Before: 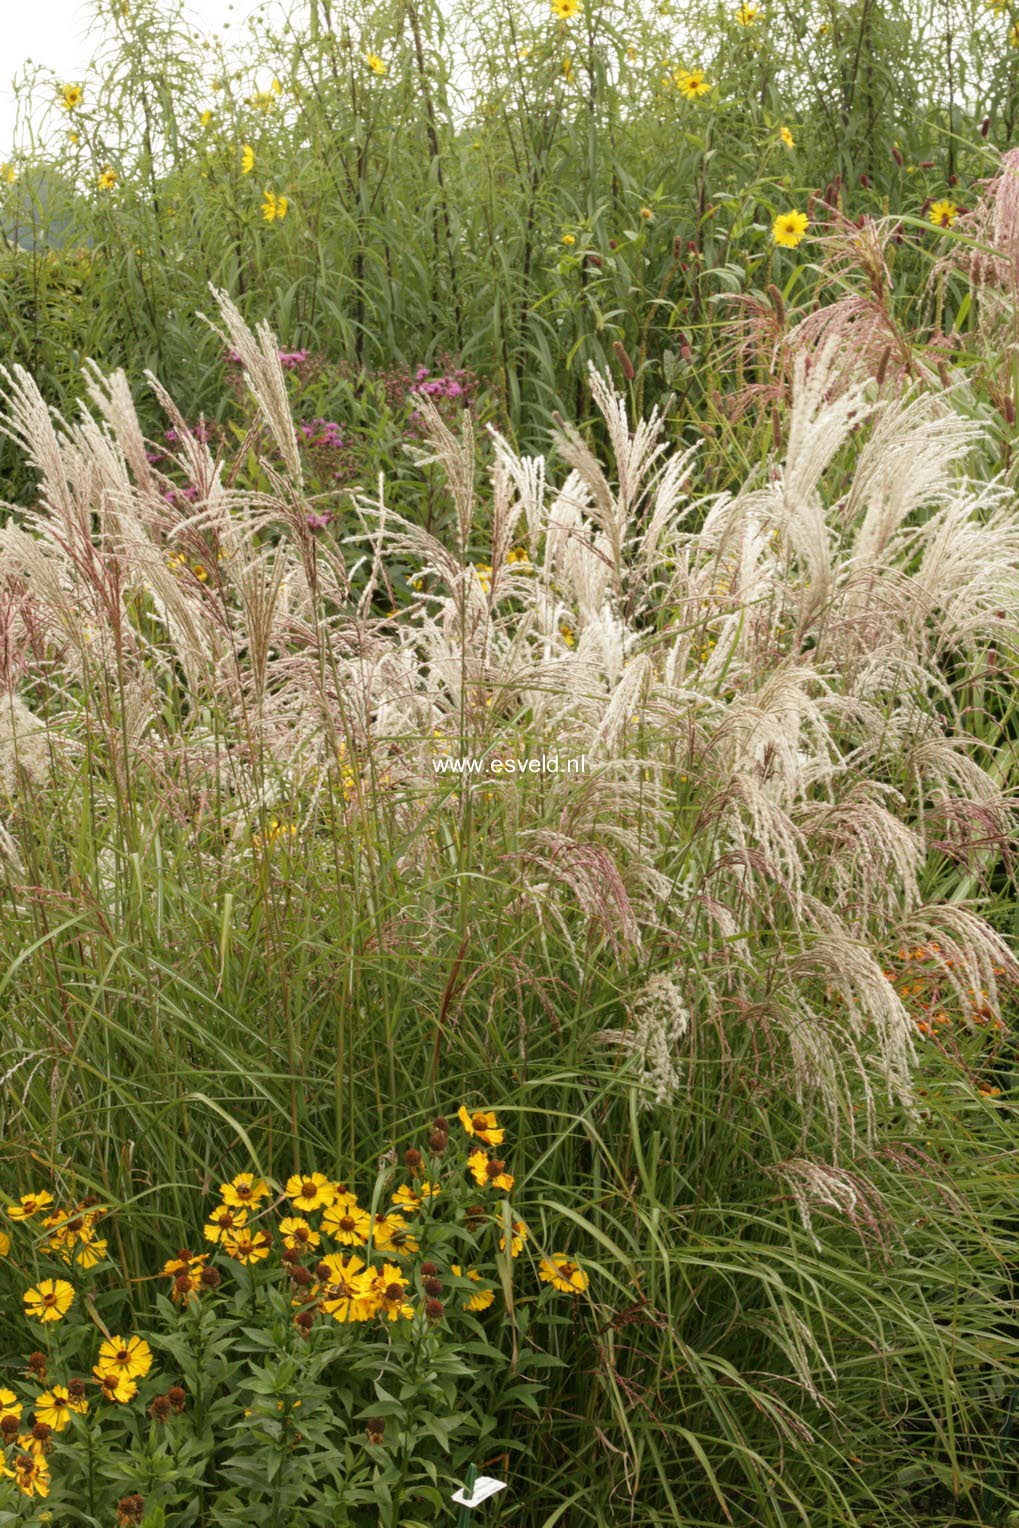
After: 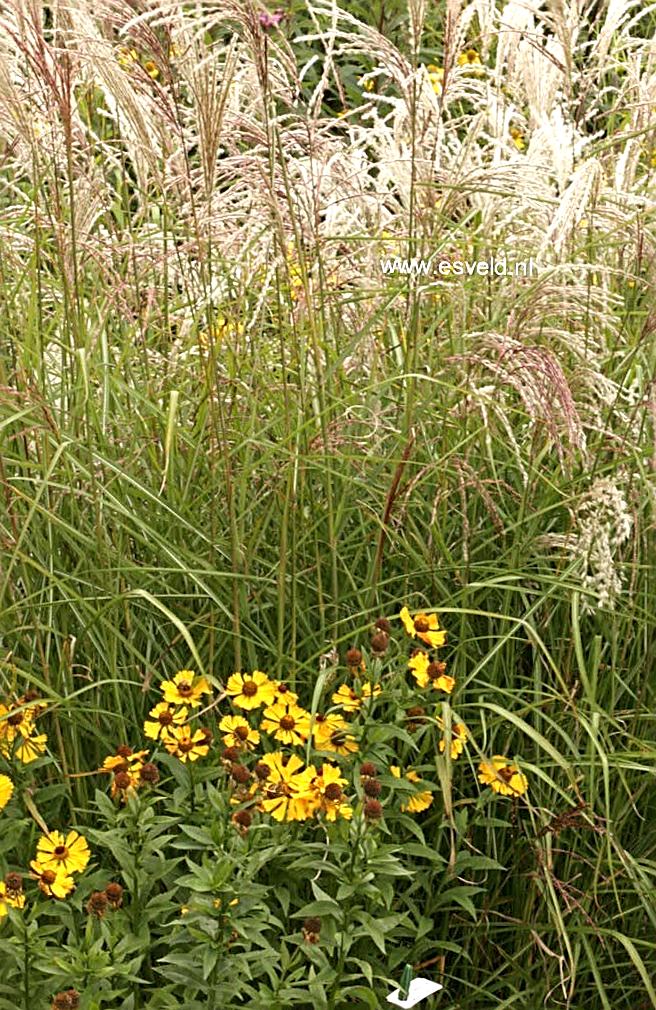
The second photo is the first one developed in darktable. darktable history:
crop and rotate: angle -0.998°, left 4.017%, top 32.183%, right 29.932%
sharpen: radius 2.664, amount 0.674
exposure: black level correction 0.001, exposure 0.5 EV, compensate exposure bias true, compensate highlight preservation false
color calibration: gray › normalize channels true, illuminant custom, x 0.345, y 0.359, temperature 5042.4 K, gamut compression 0.022
